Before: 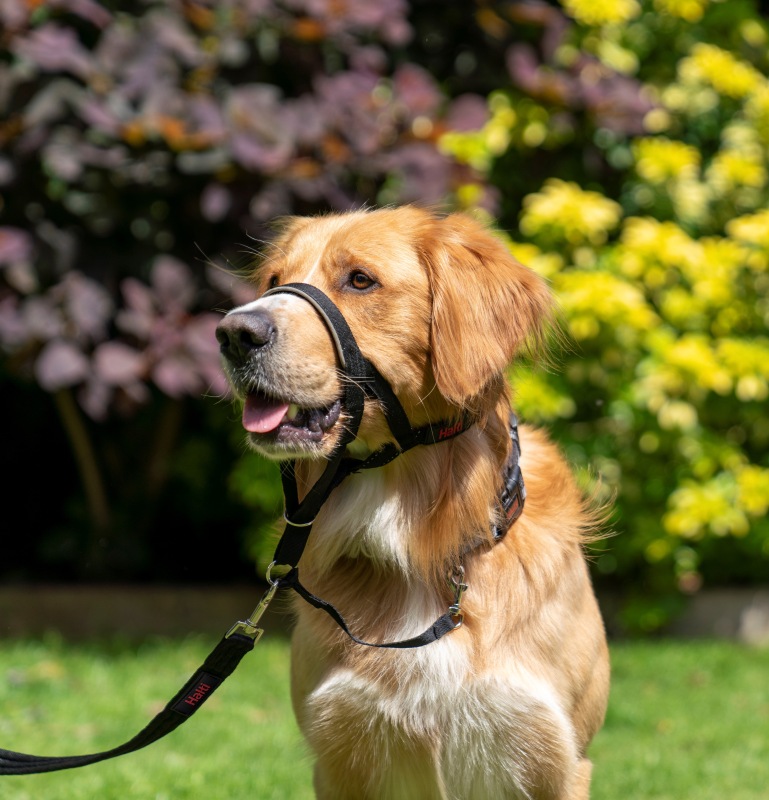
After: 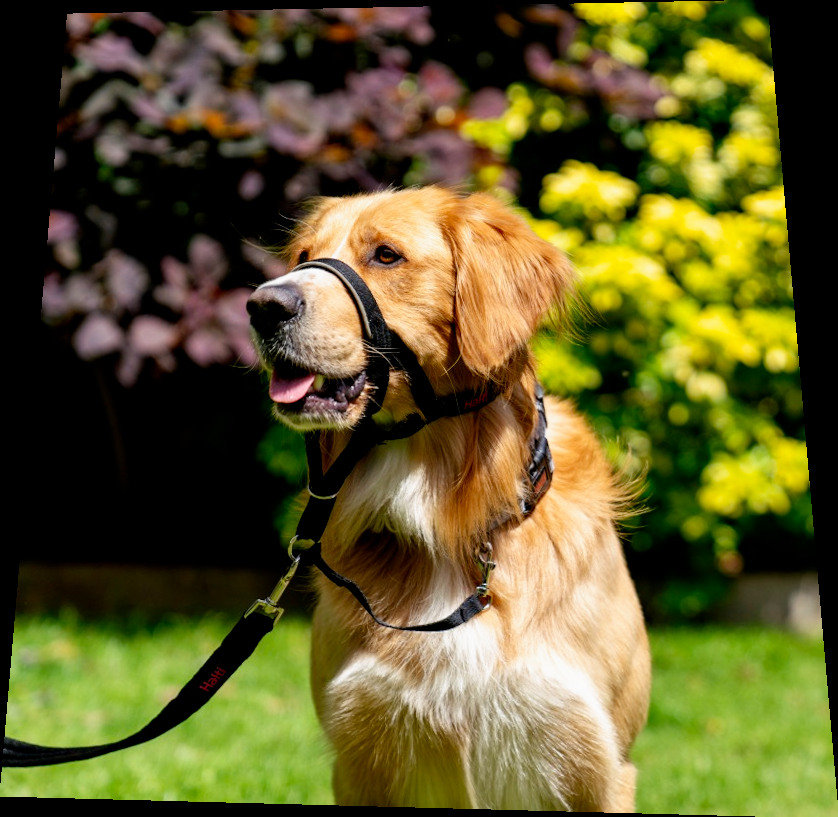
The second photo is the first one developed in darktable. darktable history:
rotate and perspective: rotation 0.128°, lens shift (vertical) -0.181, lens shift (horizontal) -0.044, shear 0.001, automatic cropping off
filmic rgb: black relative exposure -6.3 EV, white relative exposure 2.8 EV, threshold 3 EV, target black luminance 0%, hardness 4.6, latitude 67.35%, contrast 1.292, shadows ↔ highlights balance -3.5%, preserve chrominance no, color science v4 (2020), contrast in shadows soft, enable highlight reconstruction true
